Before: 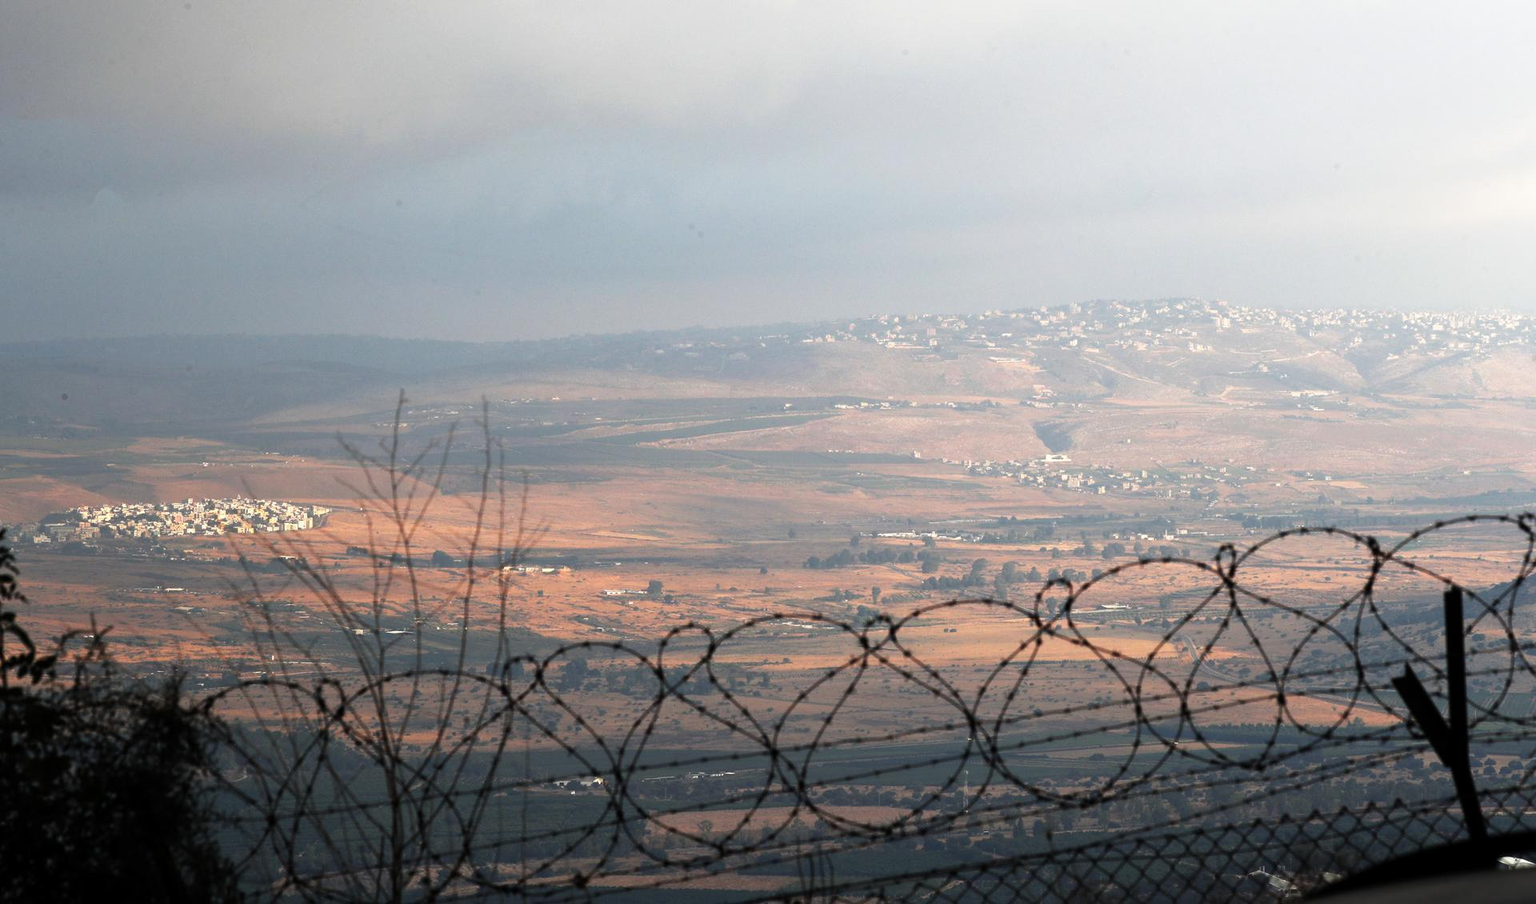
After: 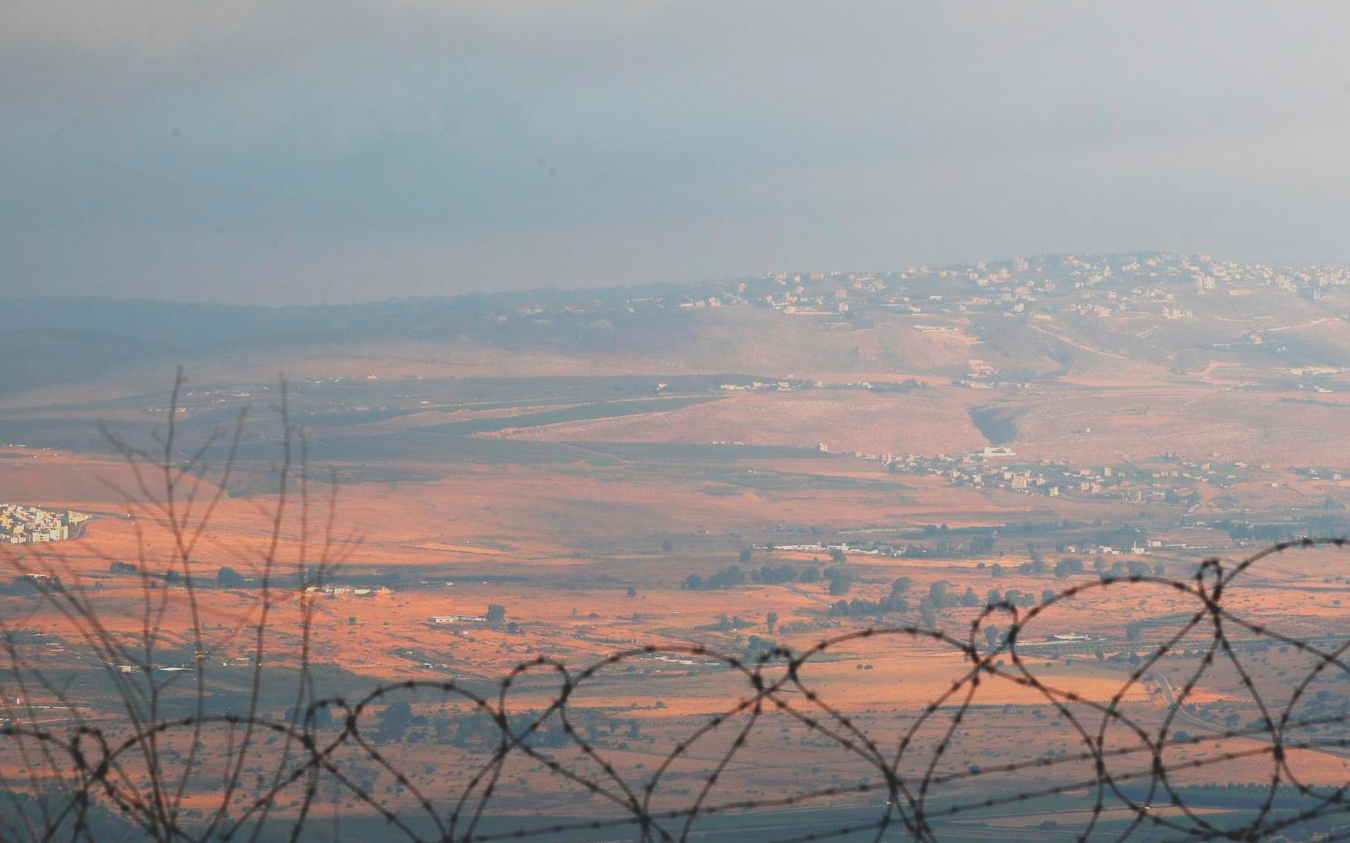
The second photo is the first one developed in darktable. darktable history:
crop and rotate: left 16.849%, top 10.747%, right 12.826%, bottom 14.61%
contrast brightness saturation: contrast -0.298
